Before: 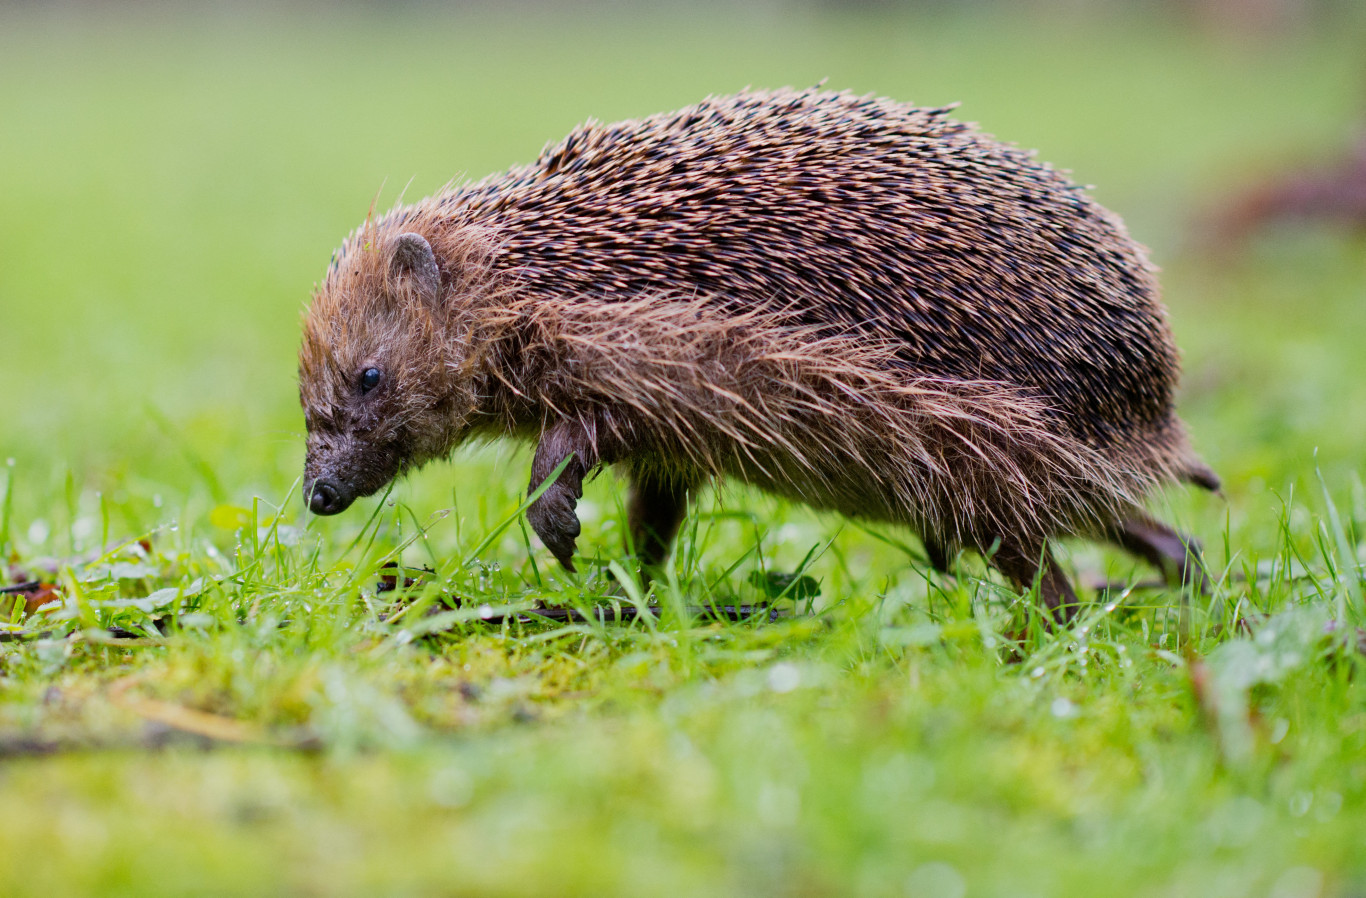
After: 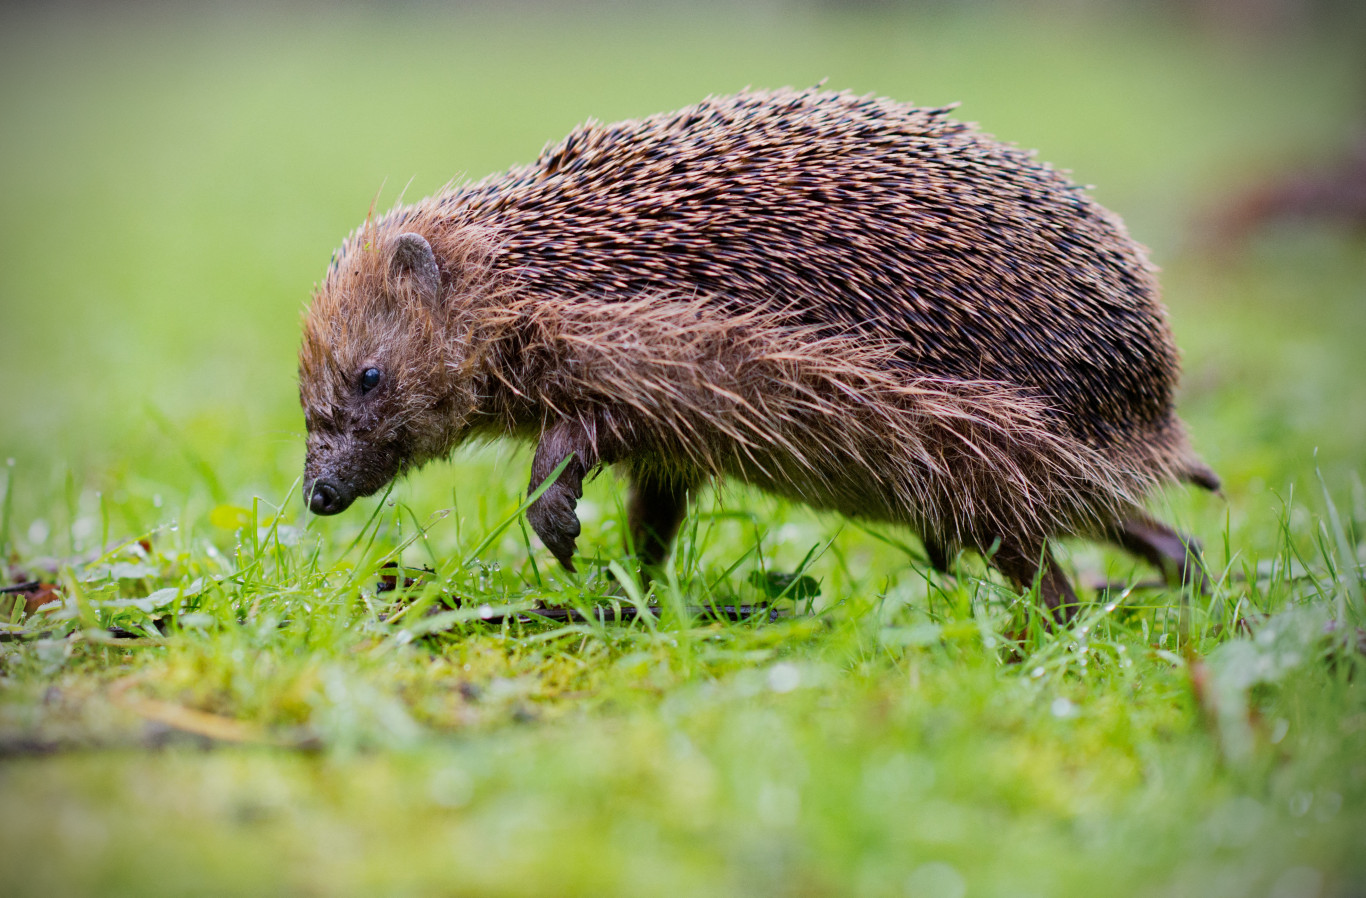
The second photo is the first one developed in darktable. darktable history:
vignetting: brightness -0.798
